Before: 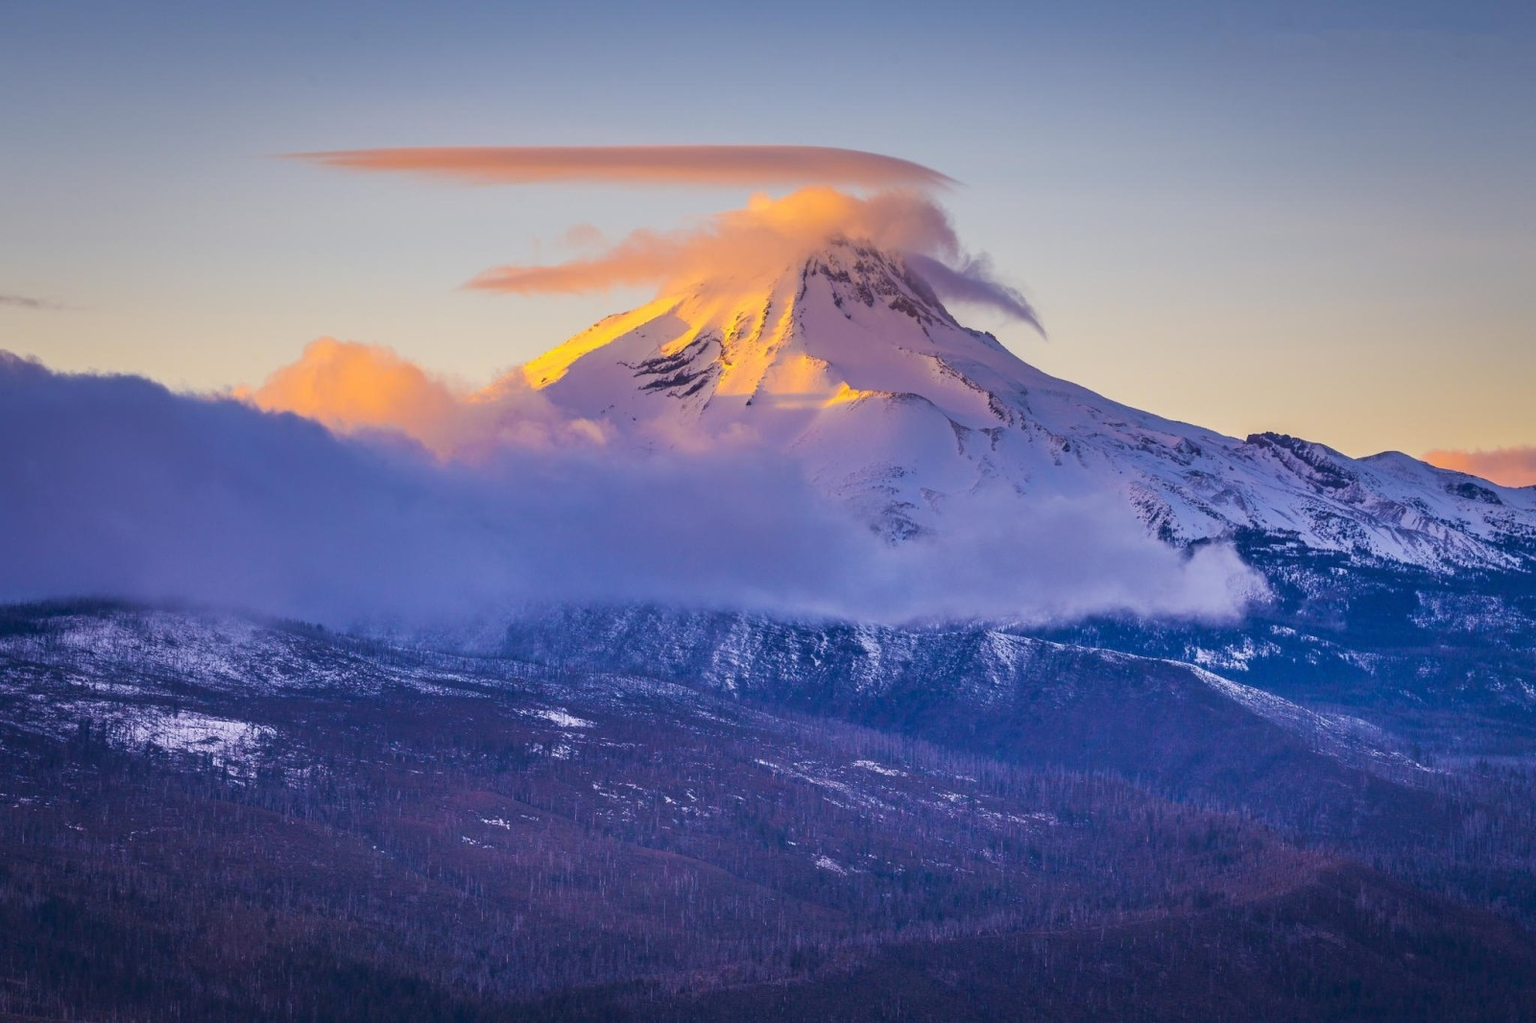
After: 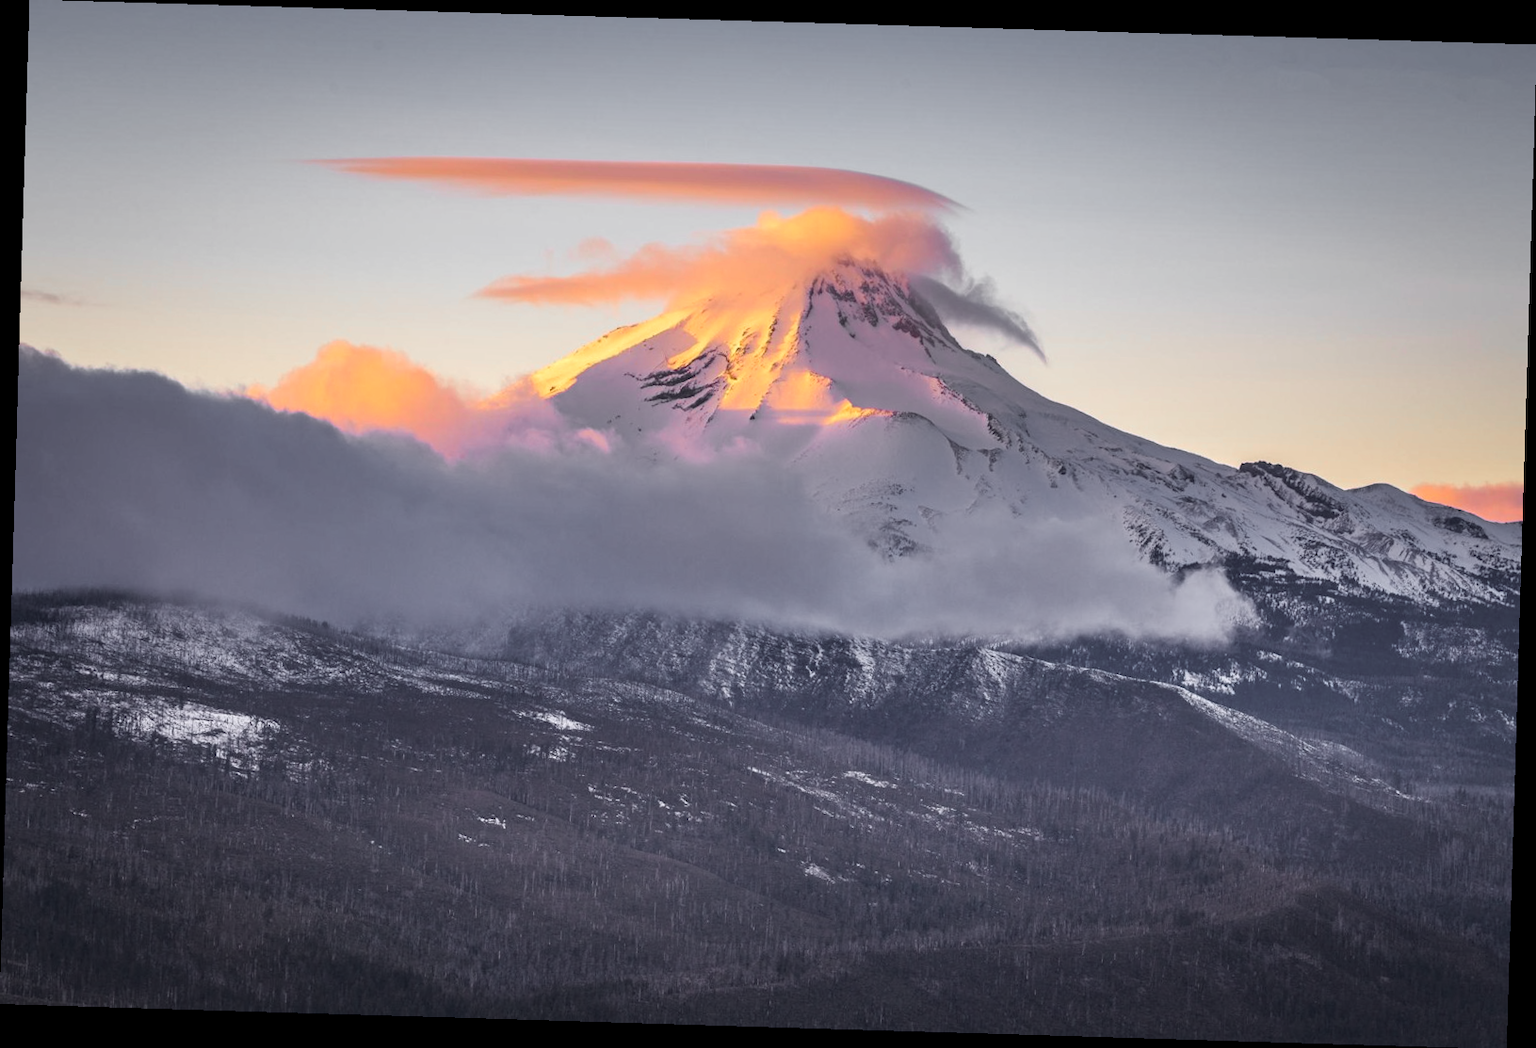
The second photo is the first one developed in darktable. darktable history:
color zones: curves: ch1 [(0, 0.638) (0.193, 0.442) (0.286, 0.15) (0.429, 0.14) (0.571, 0.142) (0.714, 0.154) (0.857, 0.175) (1, 0.638)]
rotate and perspective: rotation 1.72°, automatic cropping off
exposure: black level correction 0.001, exposure 0.3 EV, compensate highlight preservation false
